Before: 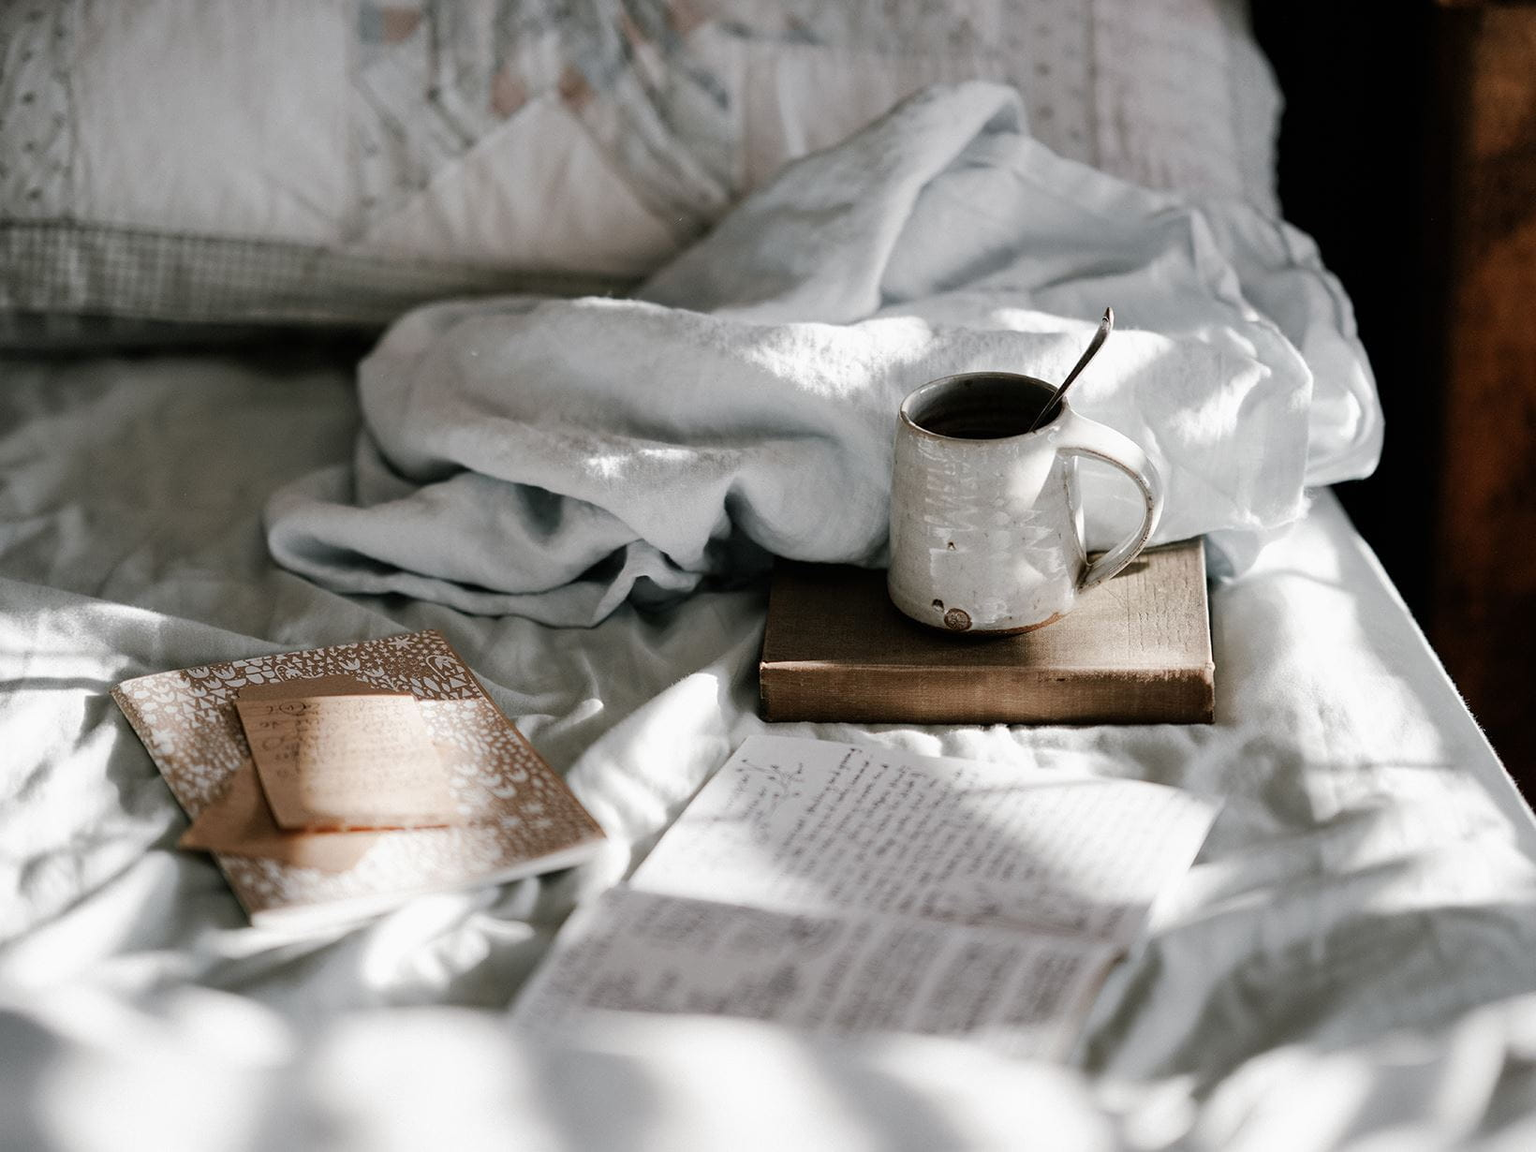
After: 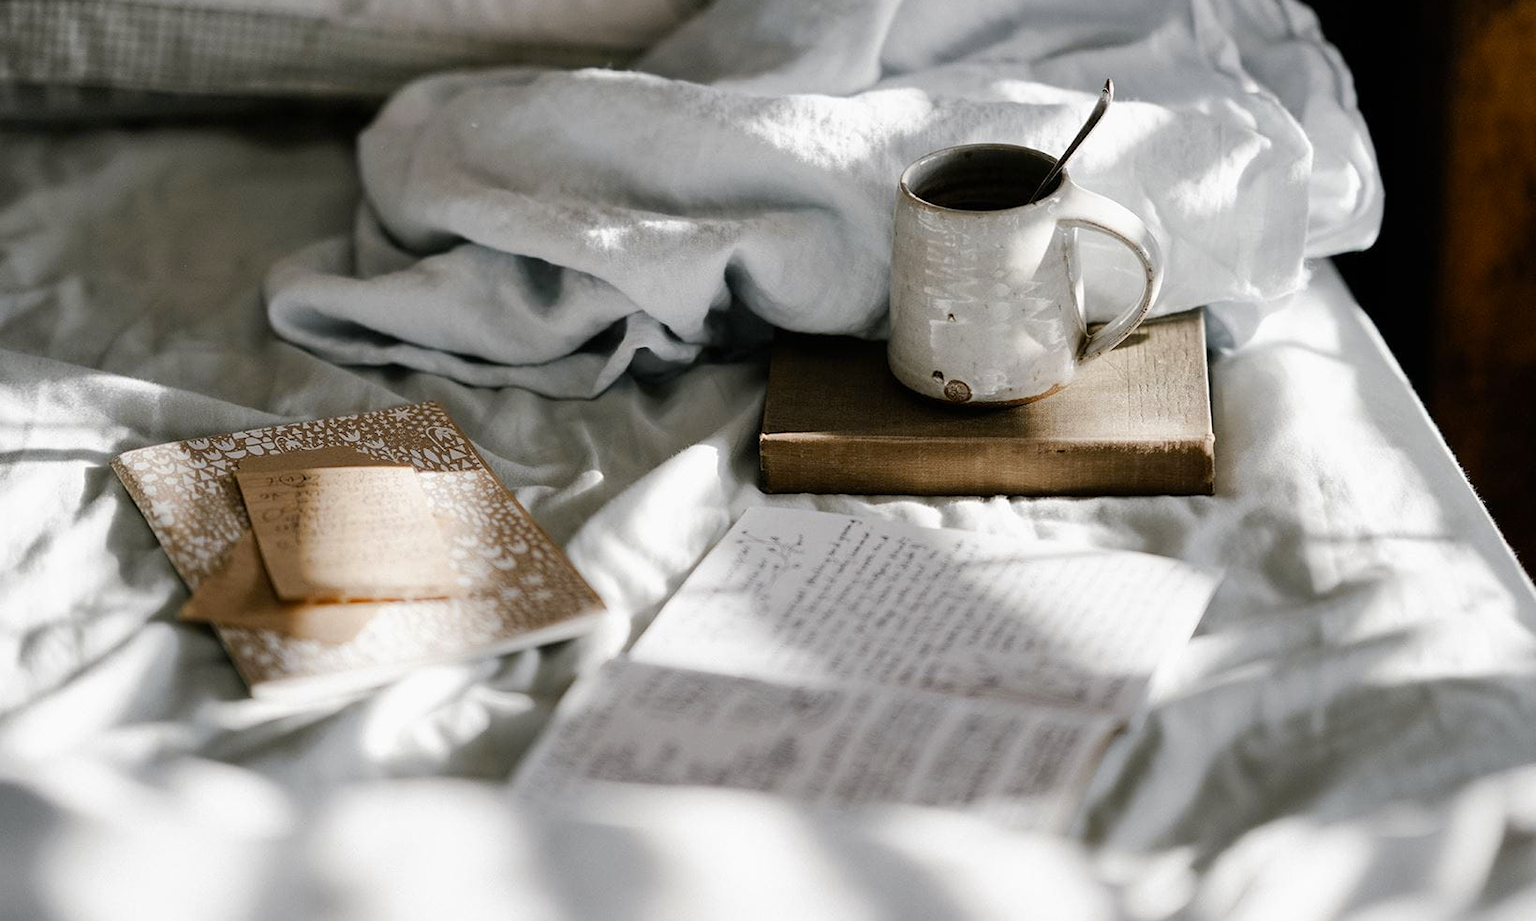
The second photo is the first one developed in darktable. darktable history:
color contrast: green-magenta contrast 0.8, blue-yellow contrast 1.1, unbound 0
color balance: output saturation 110%
crop and rotate: top 19.998%
